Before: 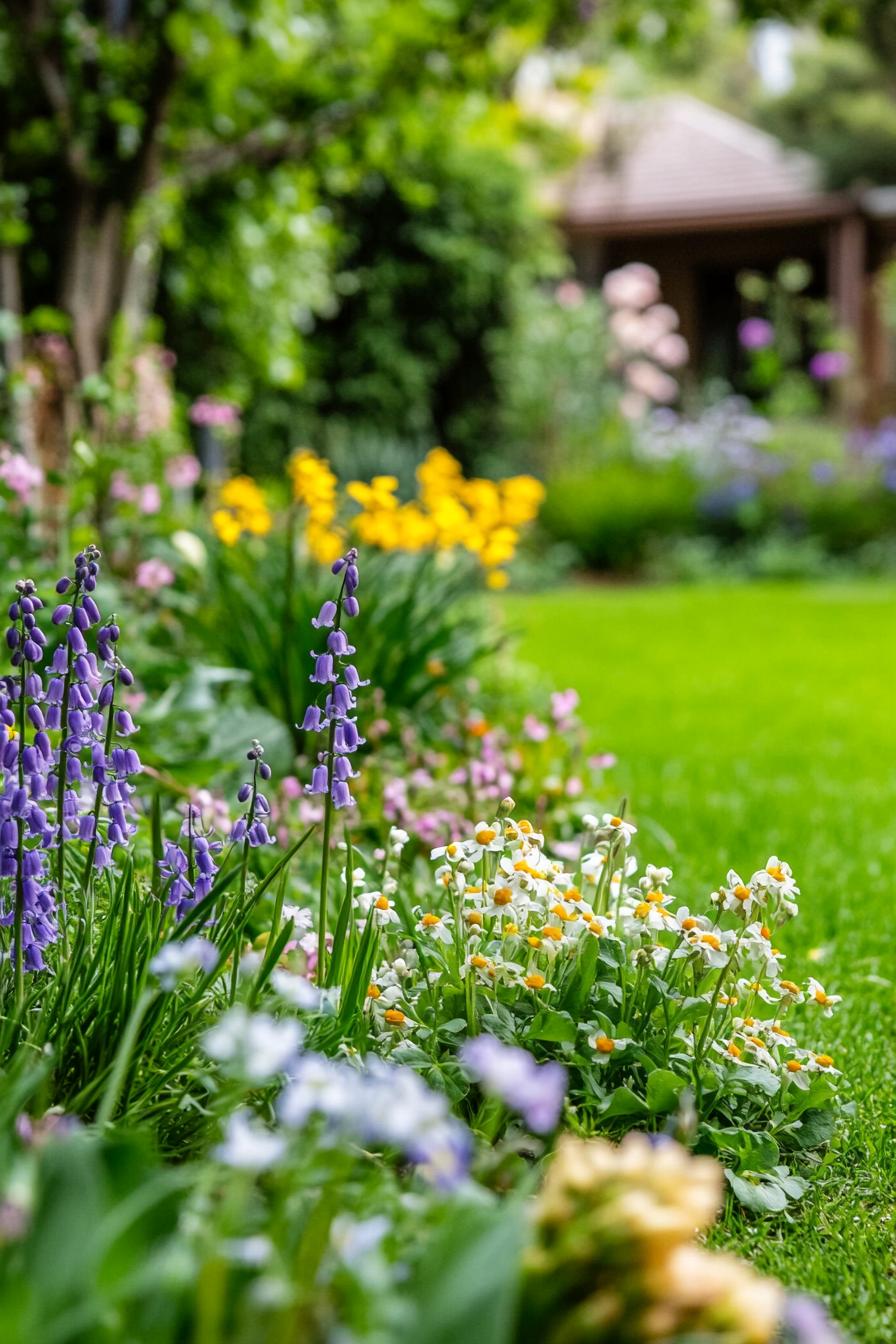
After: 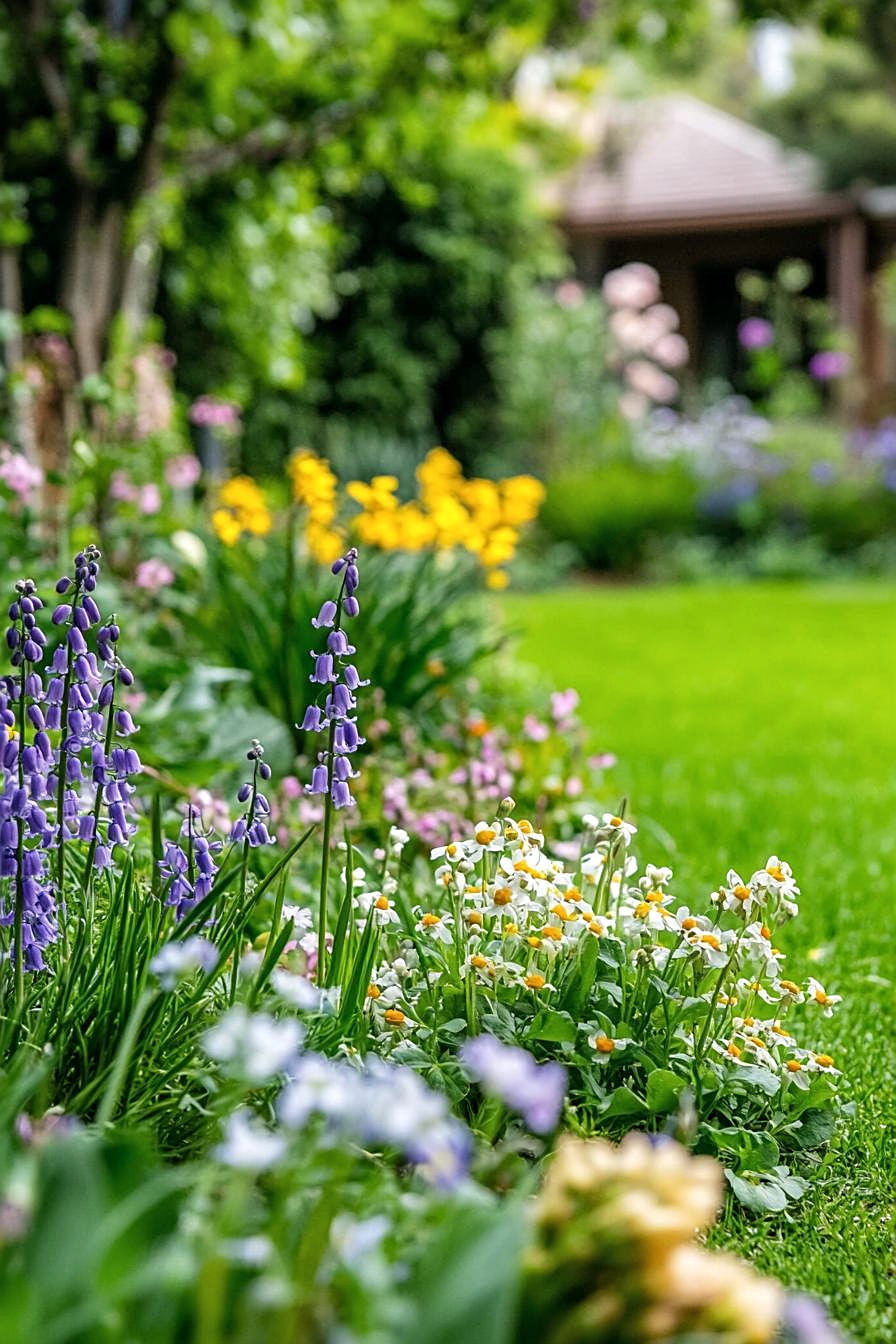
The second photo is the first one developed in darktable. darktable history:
sharpen: on, module defaults
local contrast: highlights 100%, shadows 100%, detail 120%, midtone range 0.2
color balance: mode lift, gamma, gain (sRGB), lift [1, 1, 1.022, 1.026]
